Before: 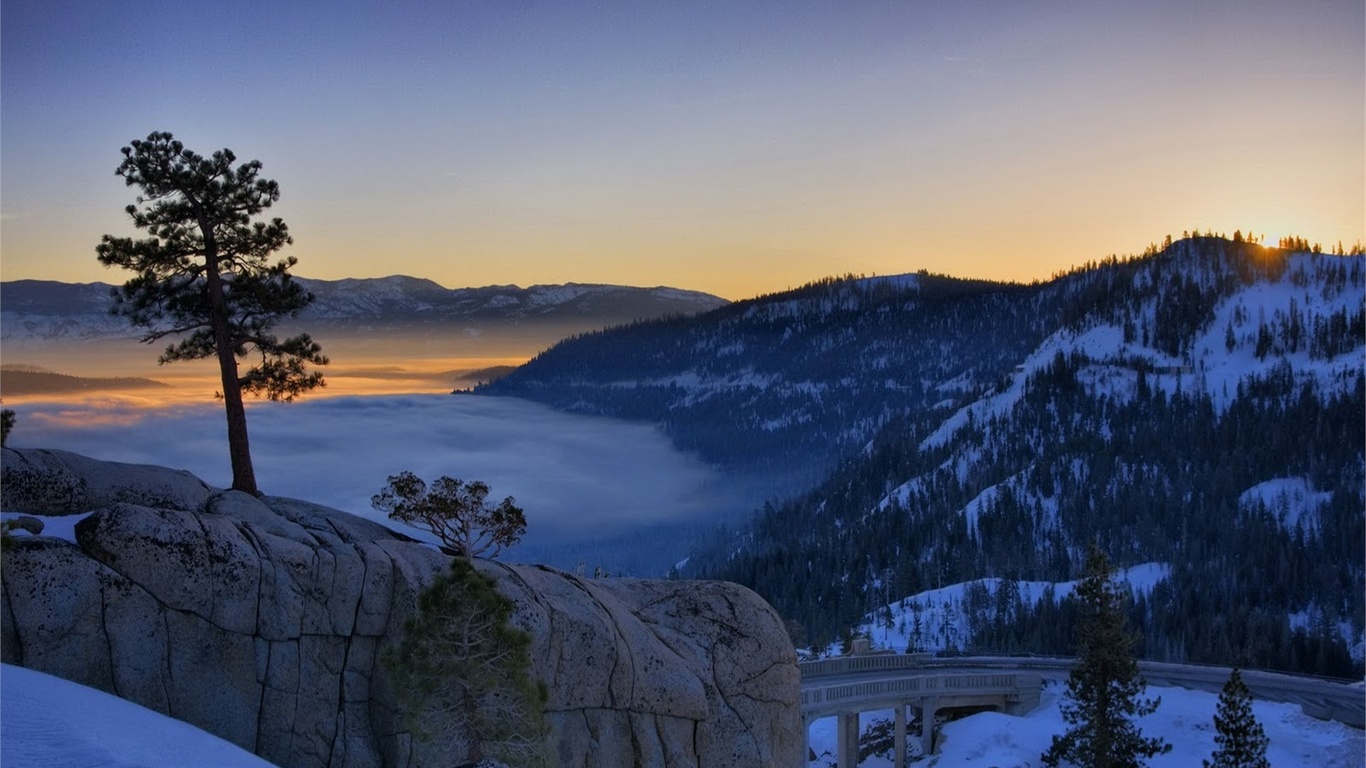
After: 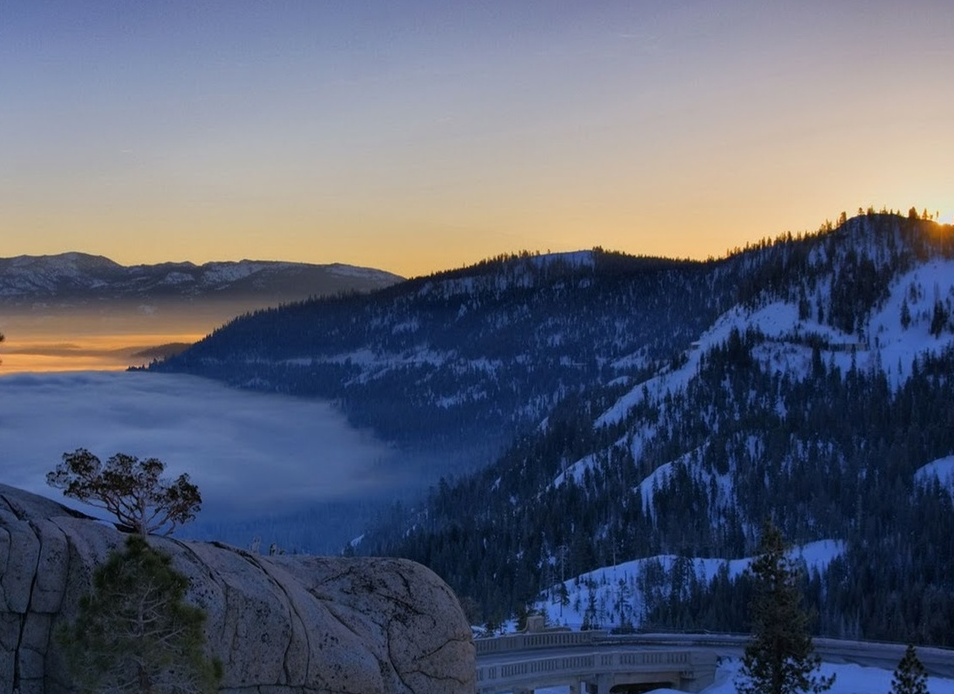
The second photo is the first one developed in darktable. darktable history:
crop and rotate: left 23.847%, top 3.026%, right 6.287%, bottom 6.516%
